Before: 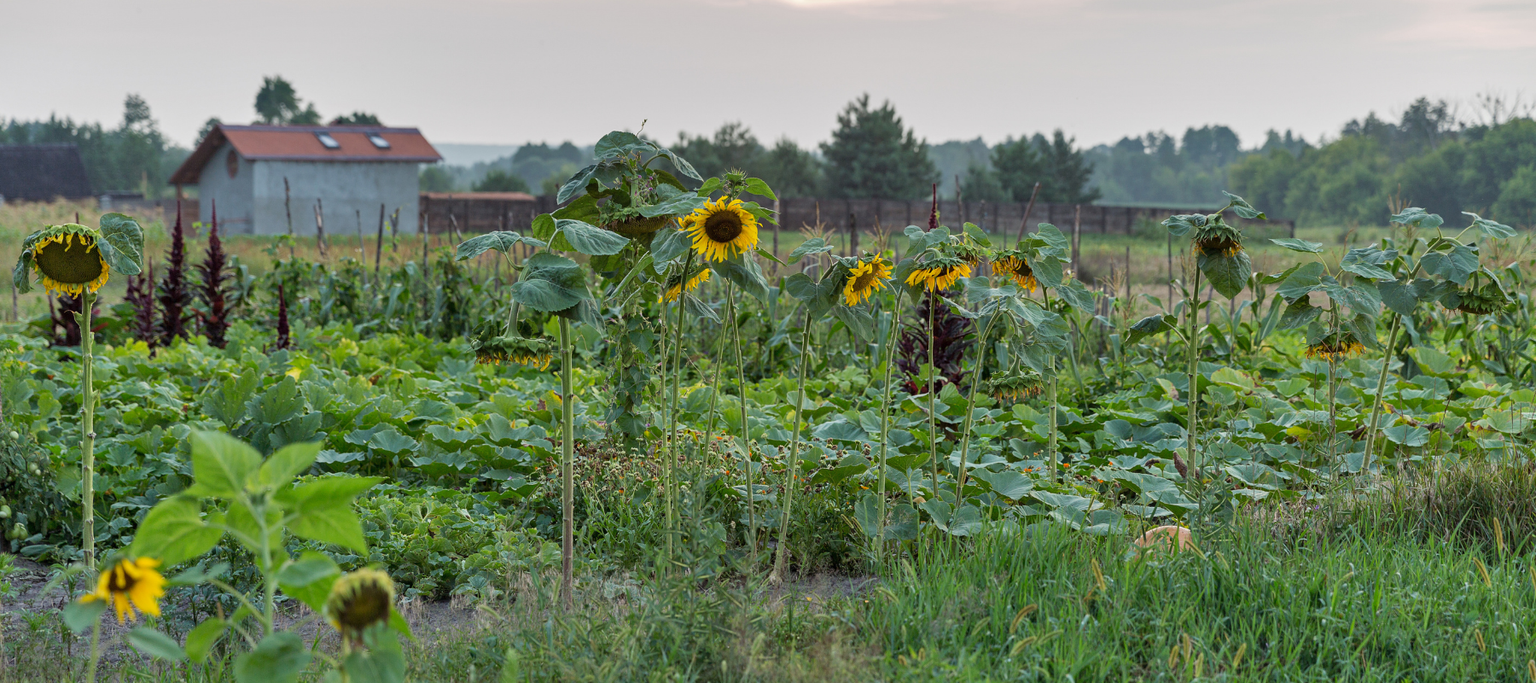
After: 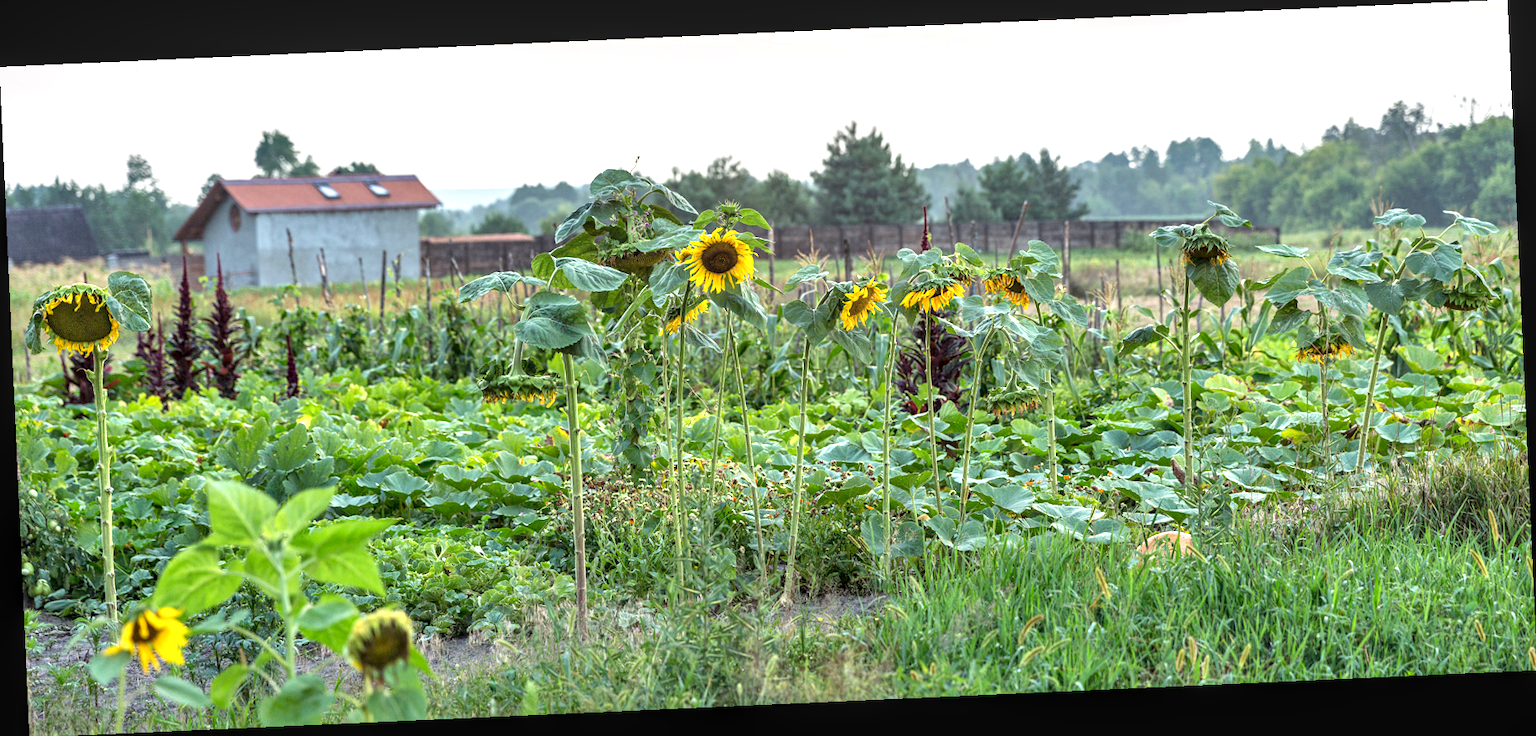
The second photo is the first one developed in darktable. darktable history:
local contrast: on, module defaults
rotate and perspective: rotation -2.56°, automatic cropping off
exposure: black level correction 0, exposure 1.1 EV, compensate exposure bias true, compensate highlight preservation false
